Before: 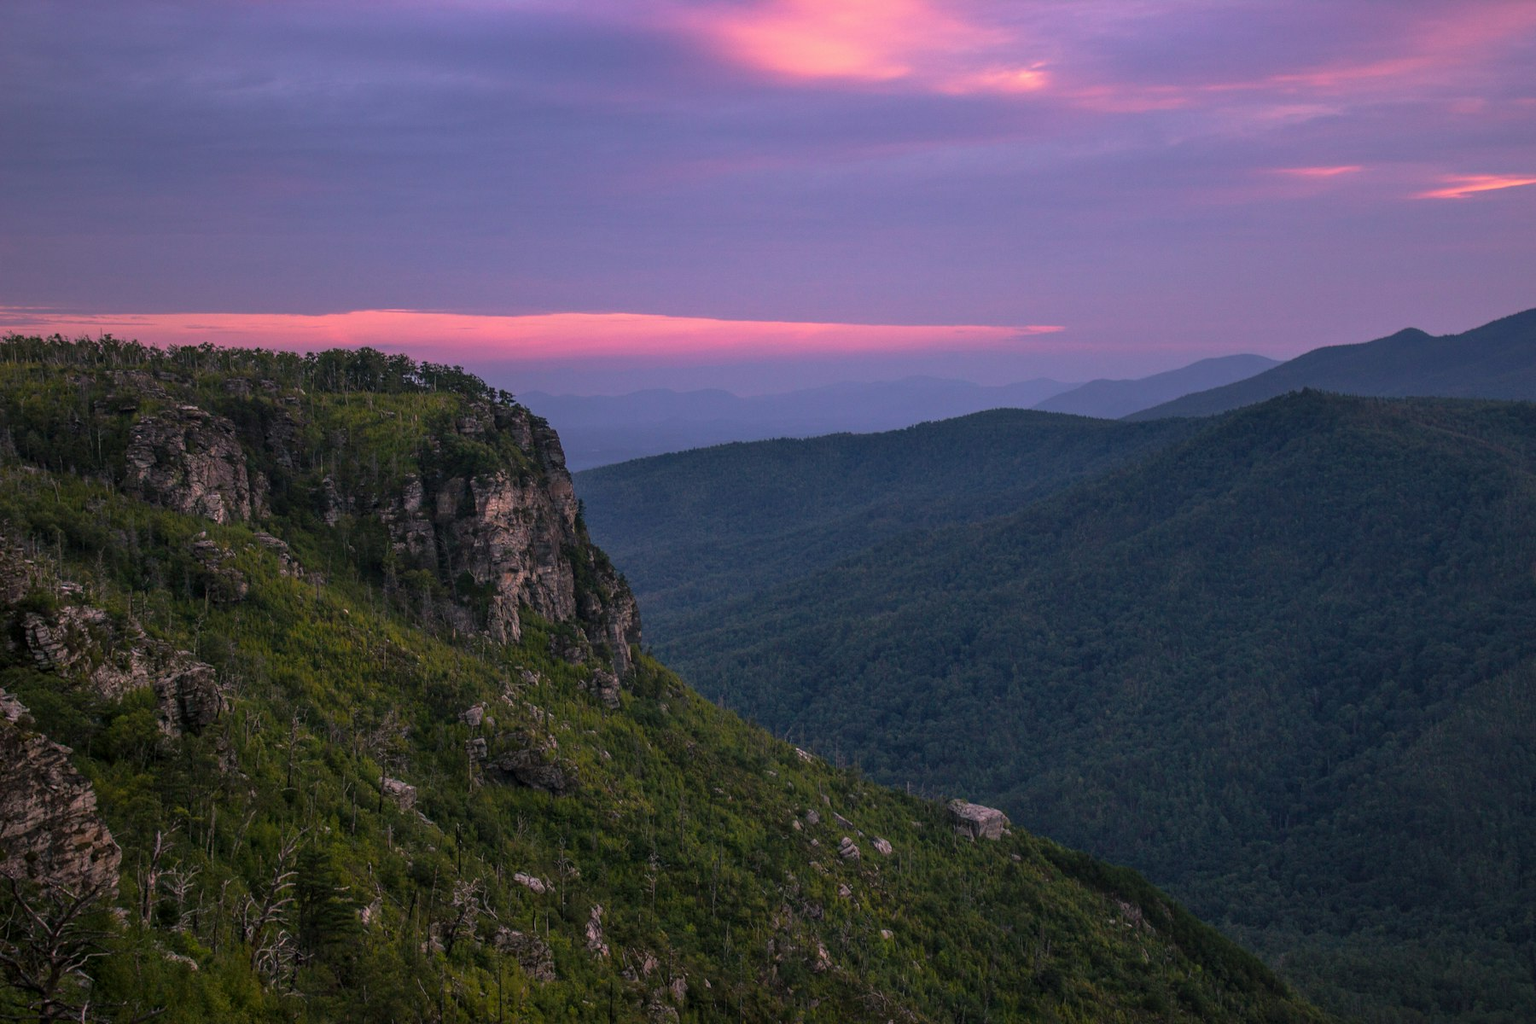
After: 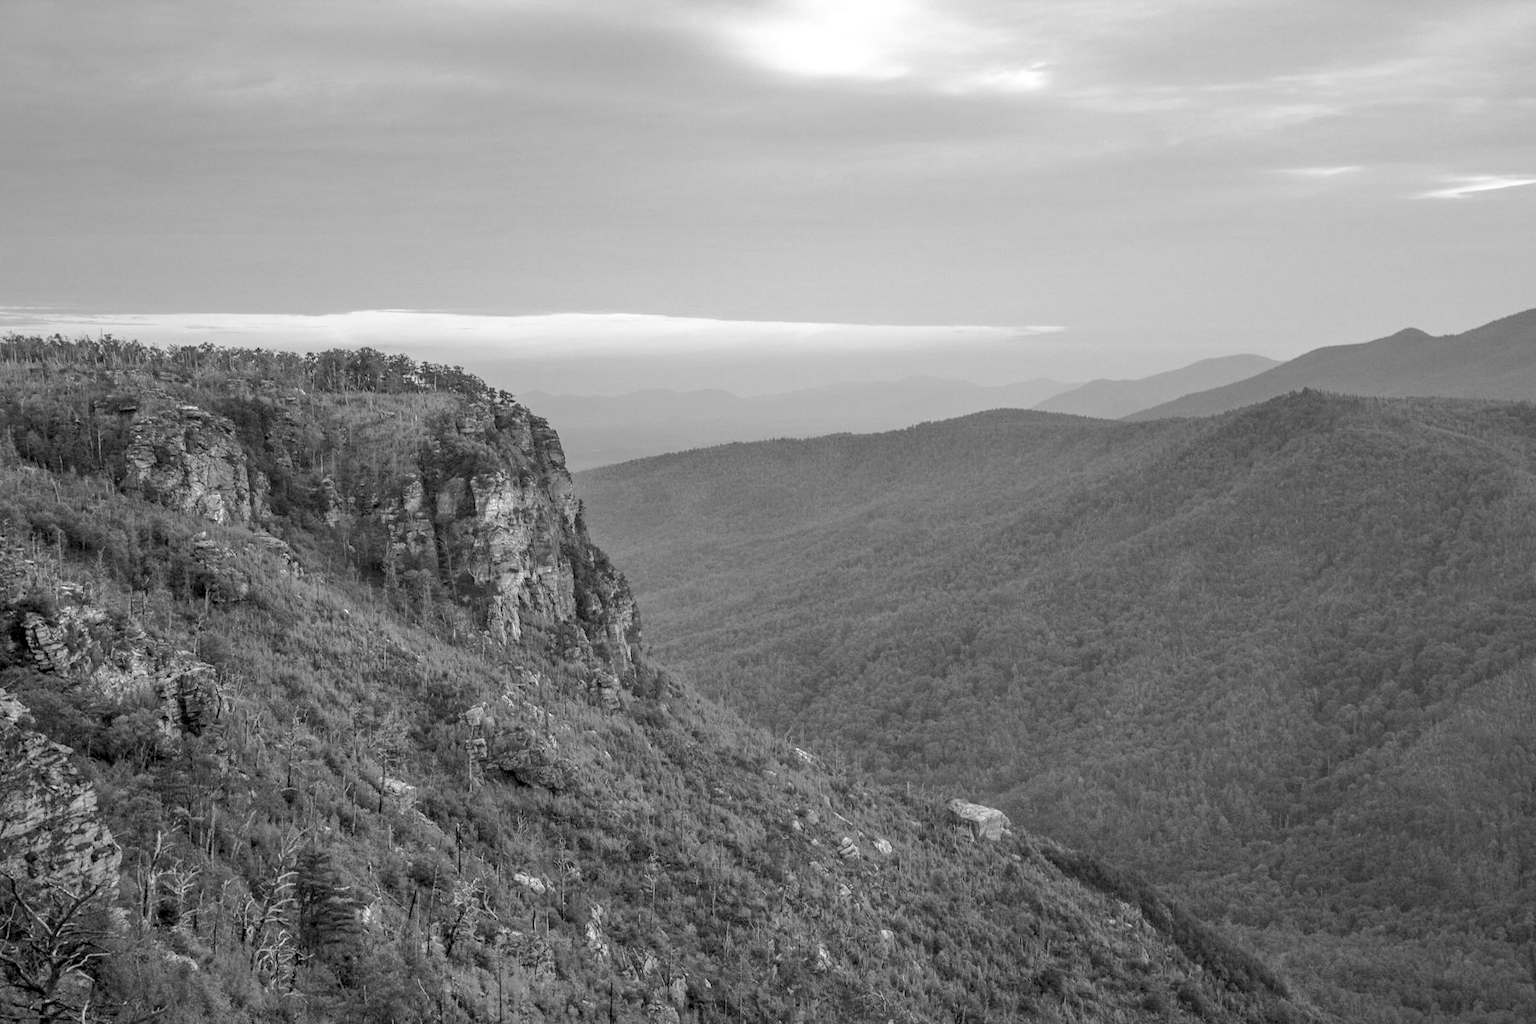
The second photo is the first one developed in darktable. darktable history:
levels: levels [0.036, 0.364, 0.827]
rgb curve: curves: ch0 [(0, 0) (0.053, 0.068) (0.122, 0.128) (1, 1)]
contrast brightness saturation: contrast 0.2, brightness 0.16, saturation 0.22
monochrome: a 32, b 64, size 2.3
